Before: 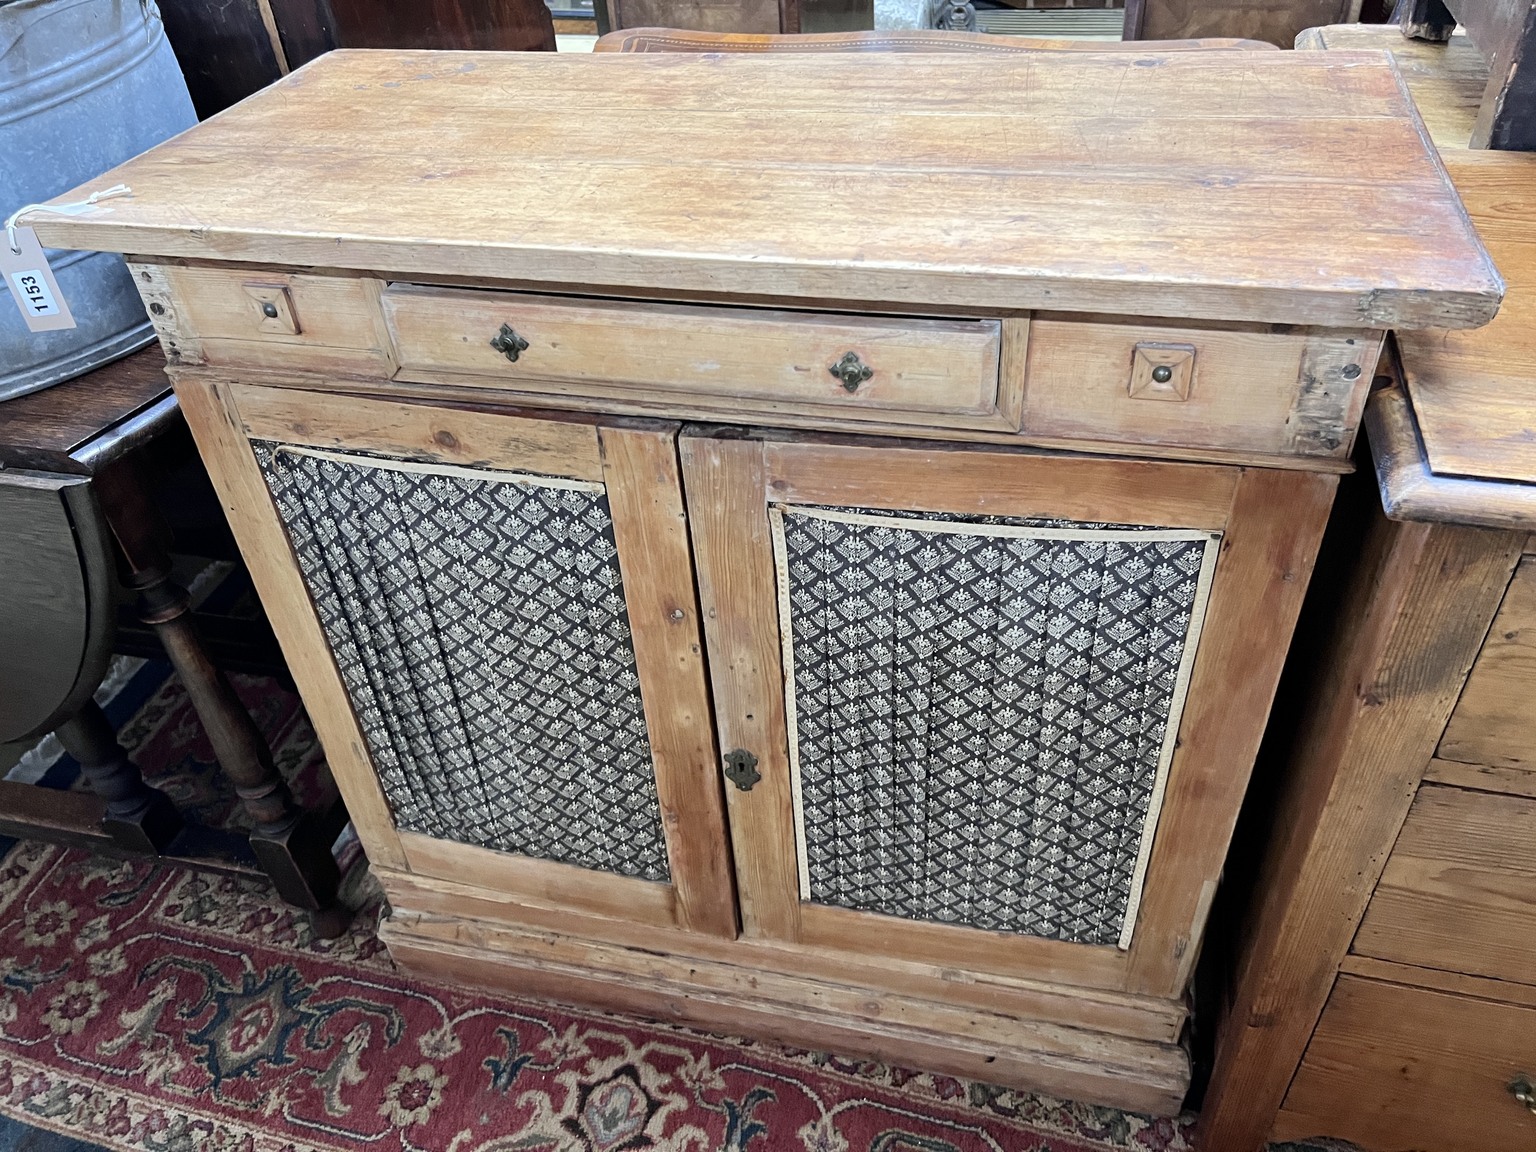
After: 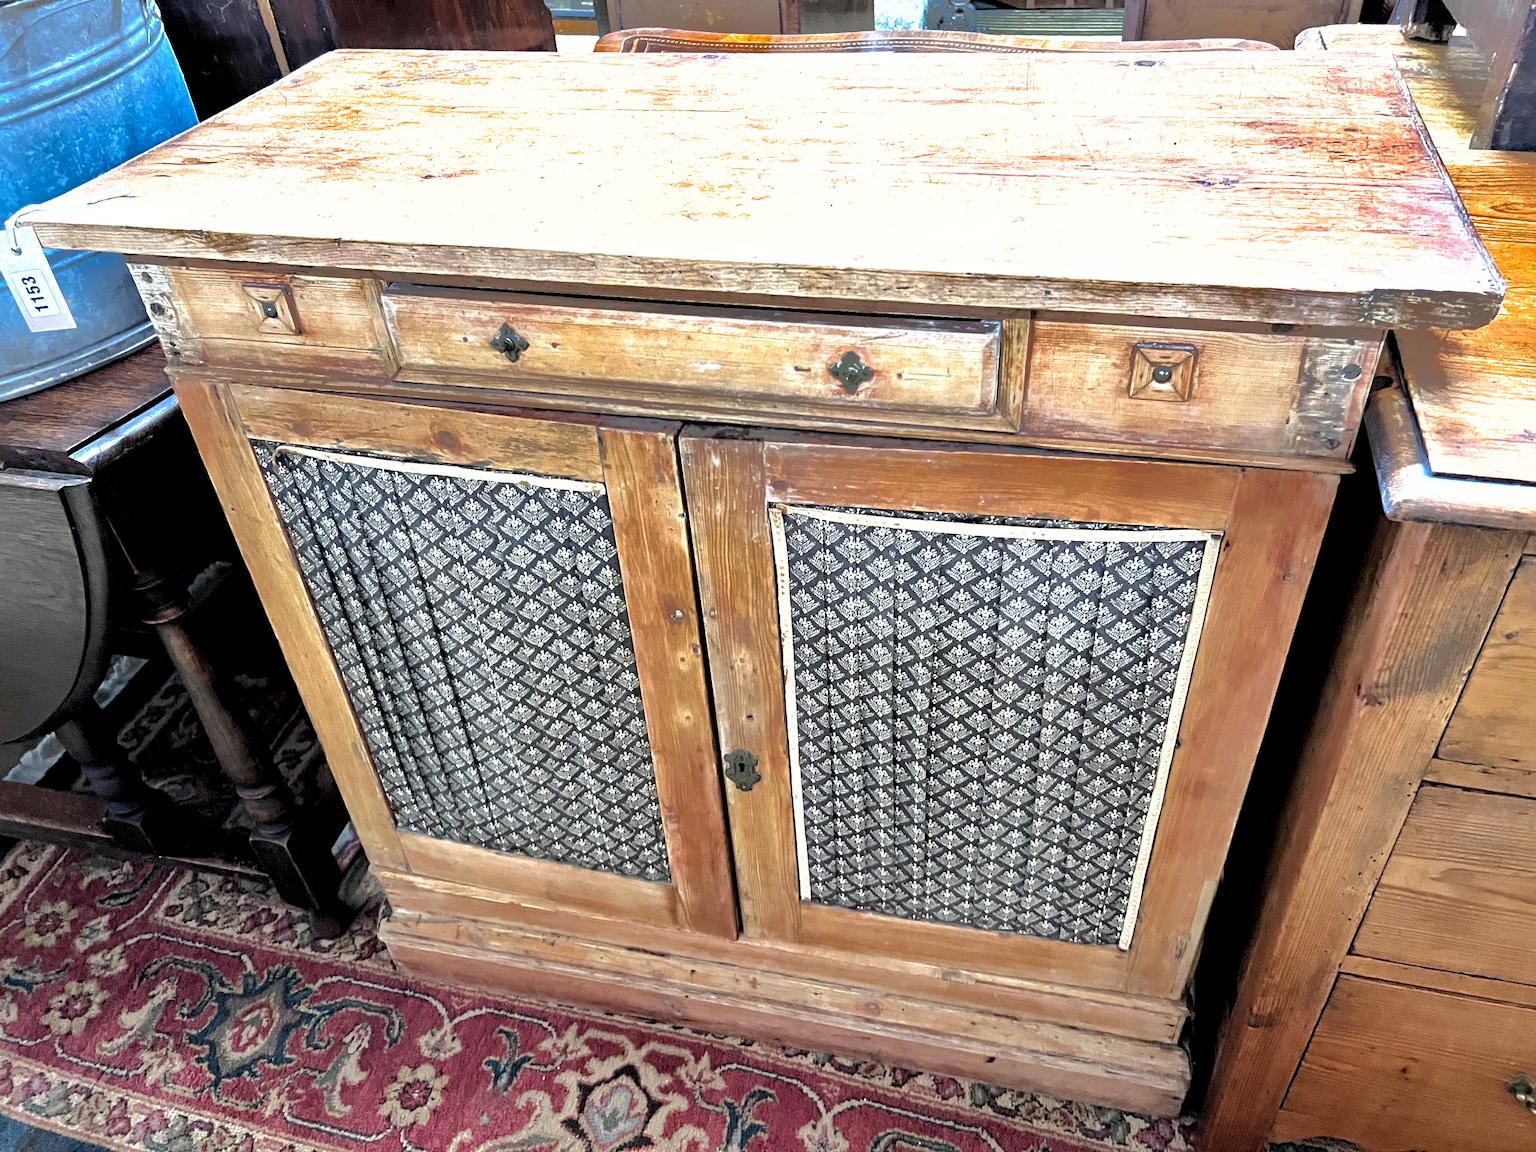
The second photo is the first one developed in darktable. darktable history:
shadows and highlights: shadows -19.91, highlights -73.15
rgb levels: levels [[0.01, 0.419, 0.839], [0, 0.5, 1], [0, 0.5, 1]]
exposure: exposure 0.6 EV, compensate highlight preservation false
